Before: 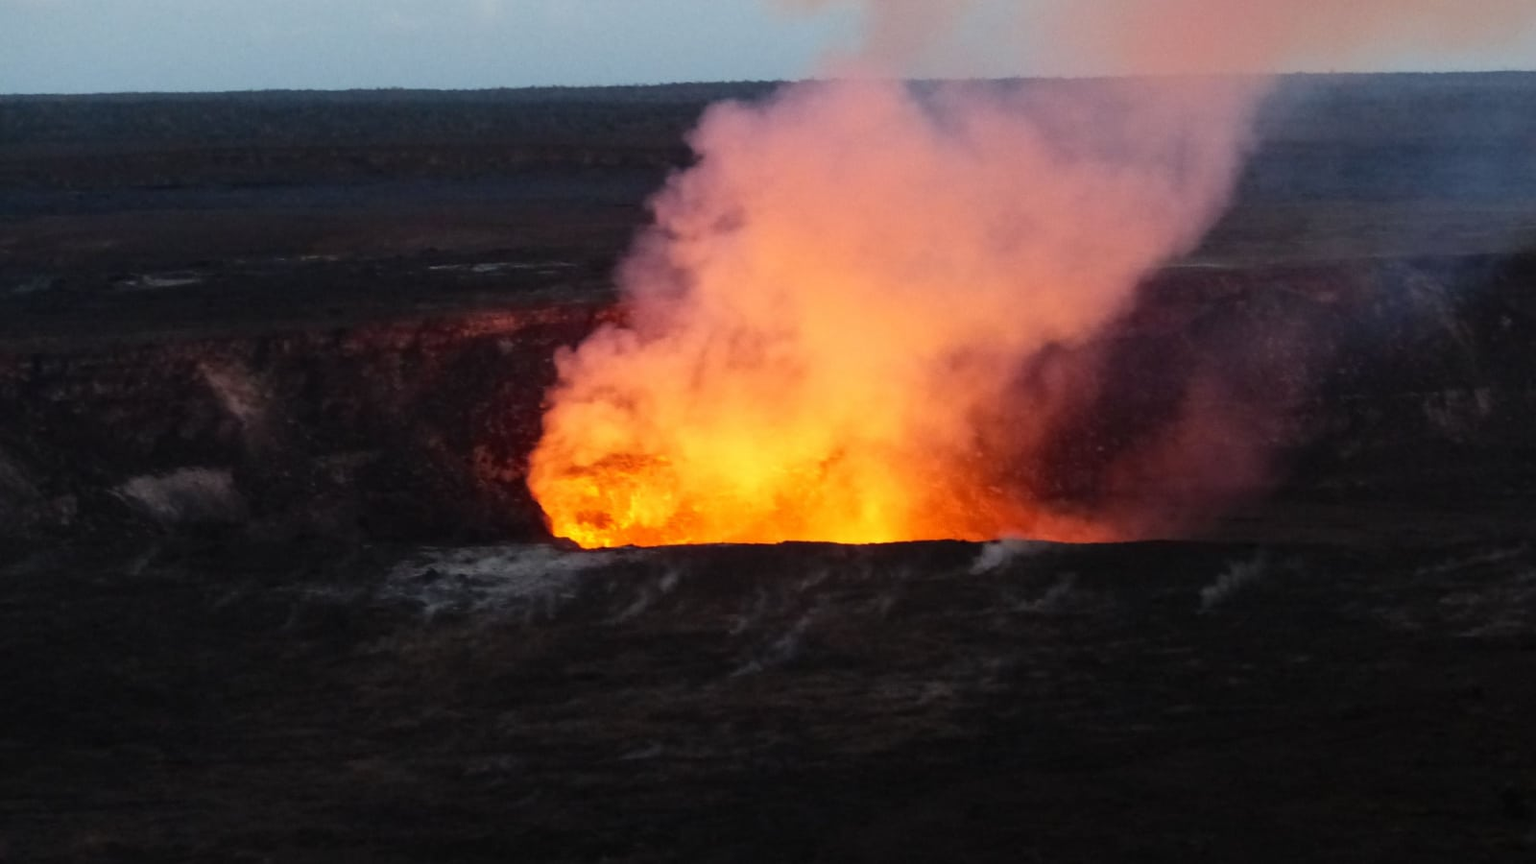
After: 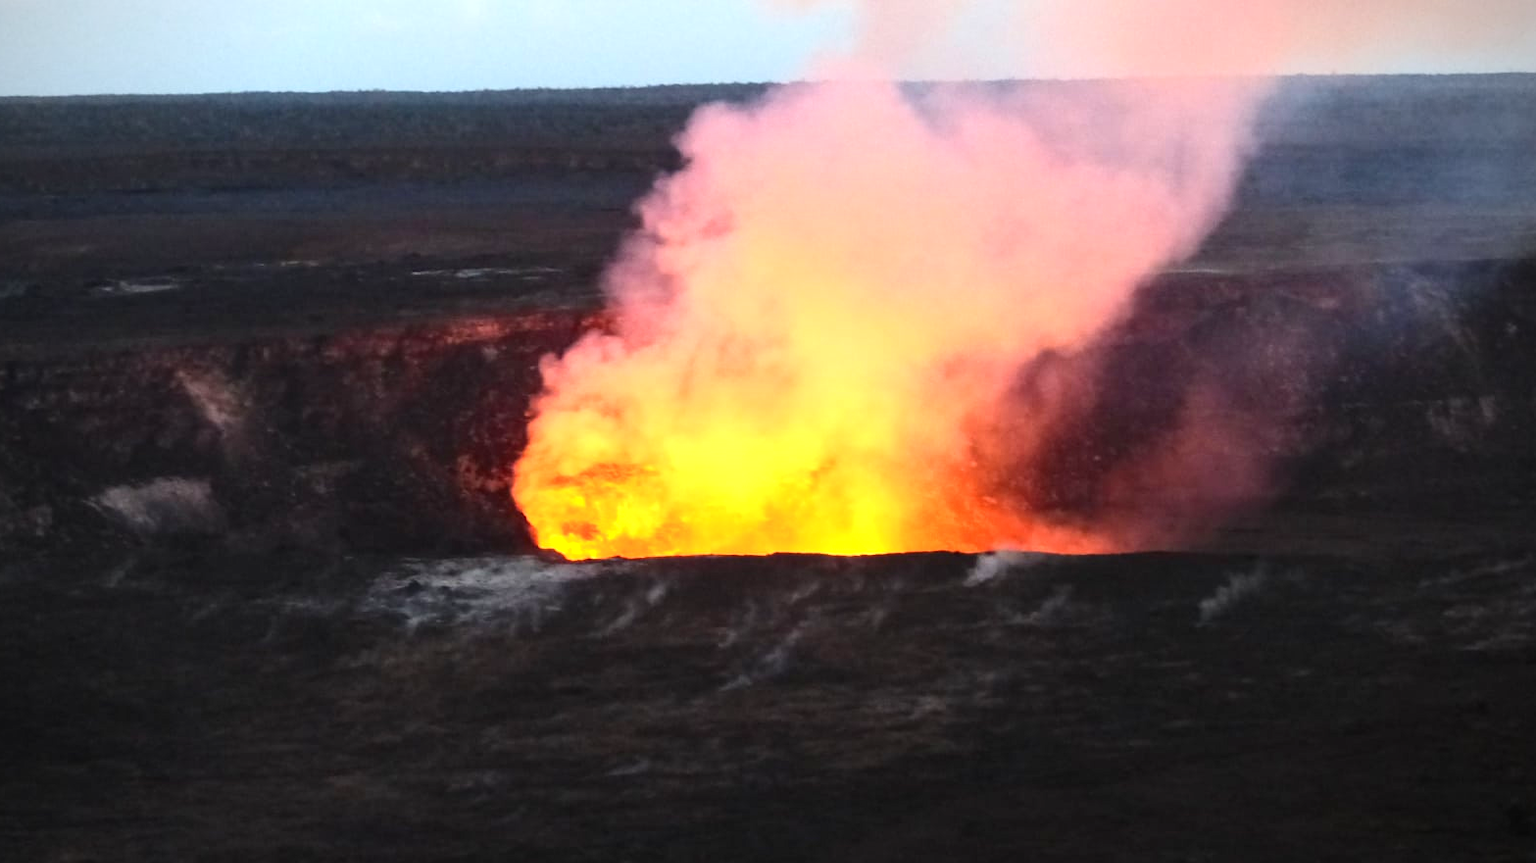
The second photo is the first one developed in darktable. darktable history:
crop: left 1.743%, right 0.268%, bottom 2.011%
exposure: black level correction 0, exposure 1 EV, compensate highlight preservation false
contrast brightness saturation: contrast 0.15, brightness 0.05
vignetting: on, module defaults
